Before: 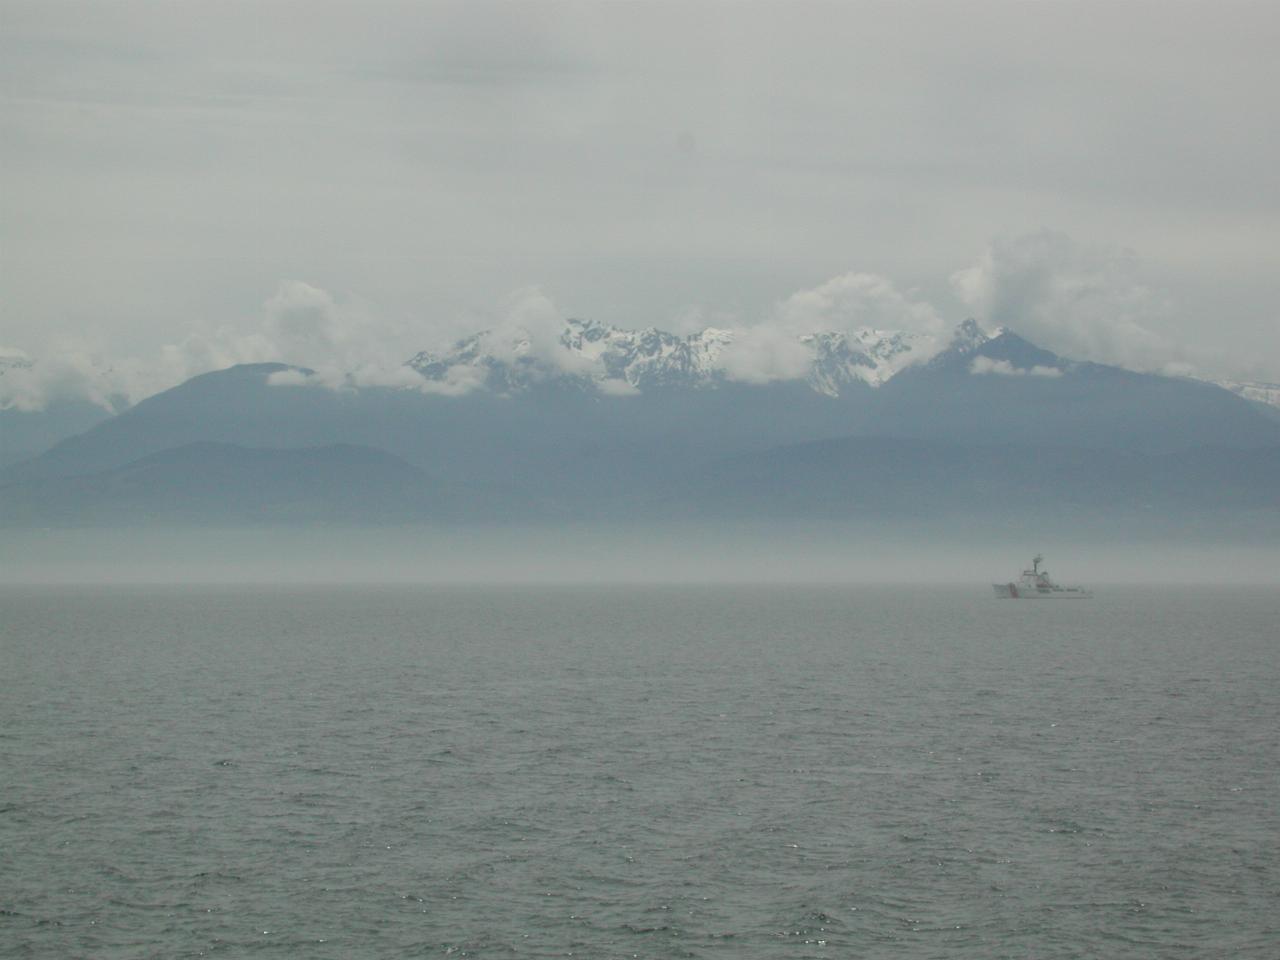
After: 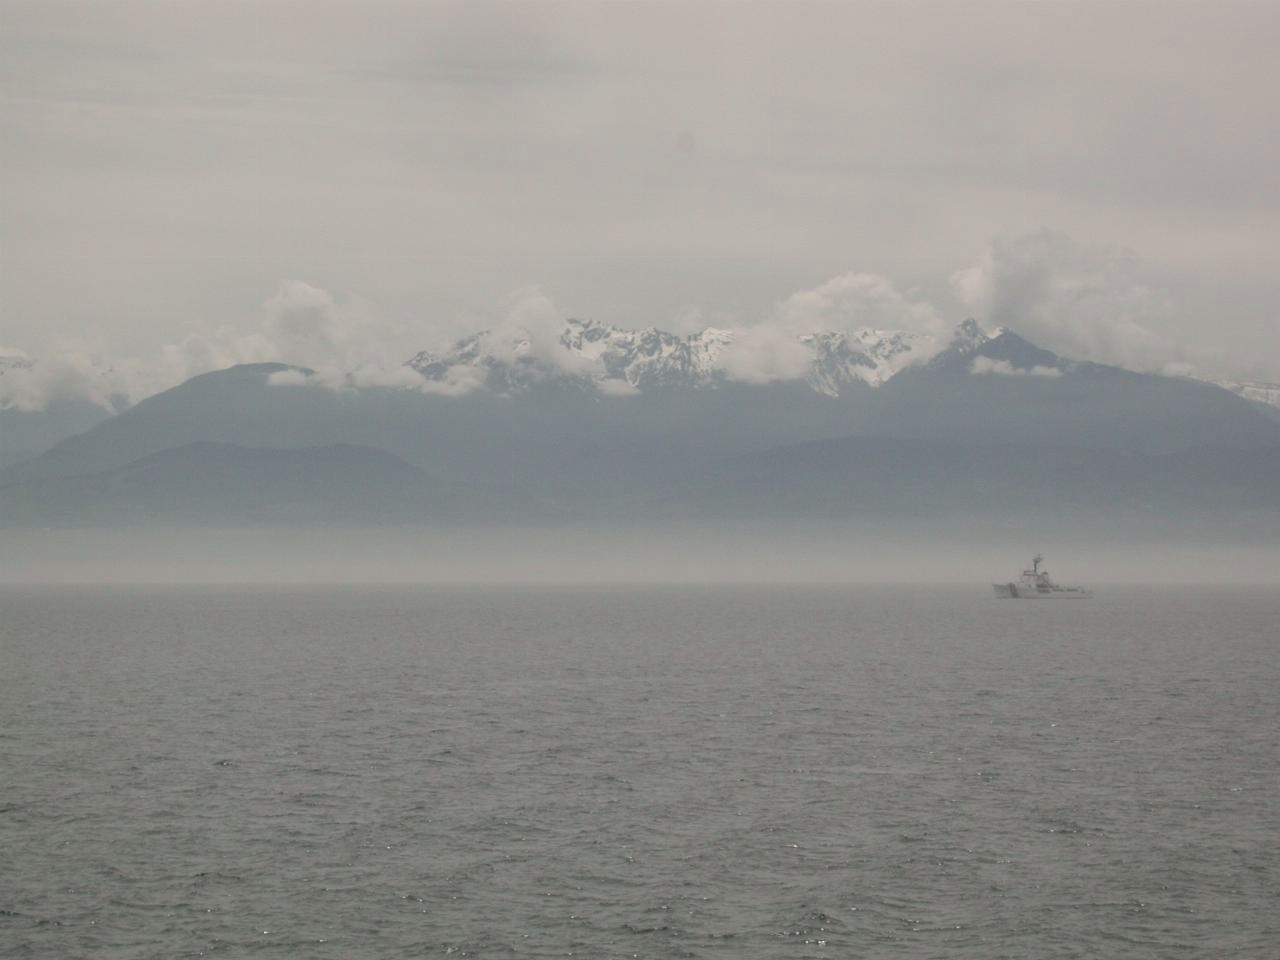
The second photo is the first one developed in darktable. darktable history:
color correction: highlights a* 5.49, highlights b* 5.22, saturation 0.677
